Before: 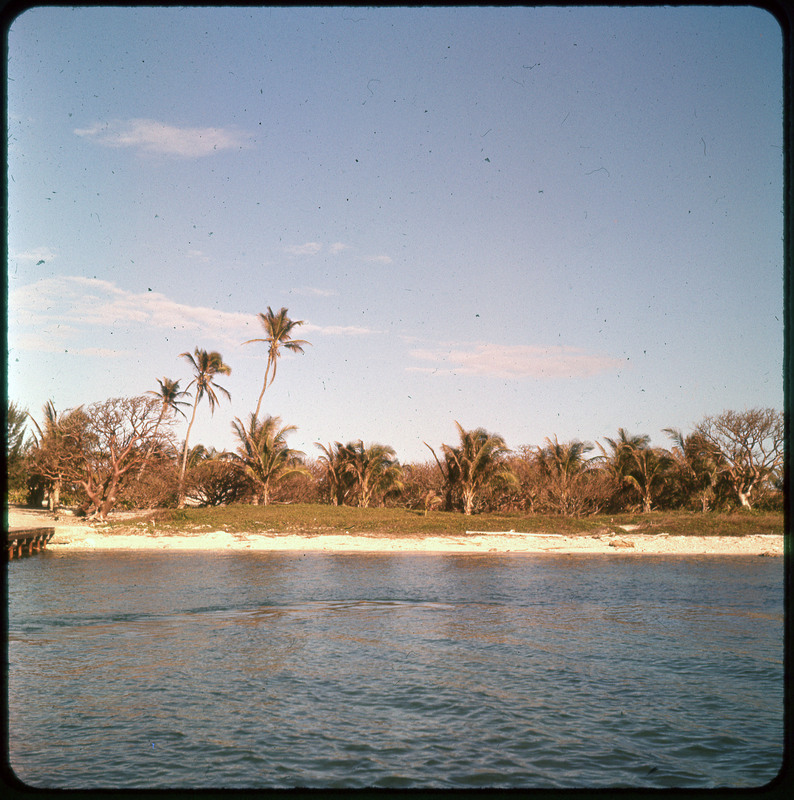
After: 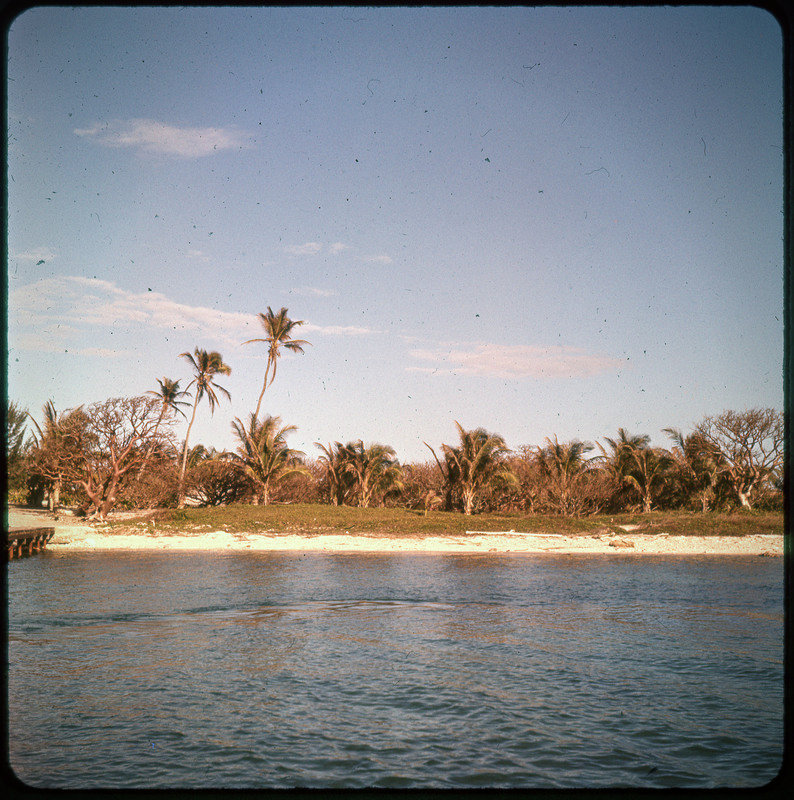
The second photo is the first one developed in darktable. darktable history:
vignetting: saturation 0, unbound false
local contrast: detail 117%
